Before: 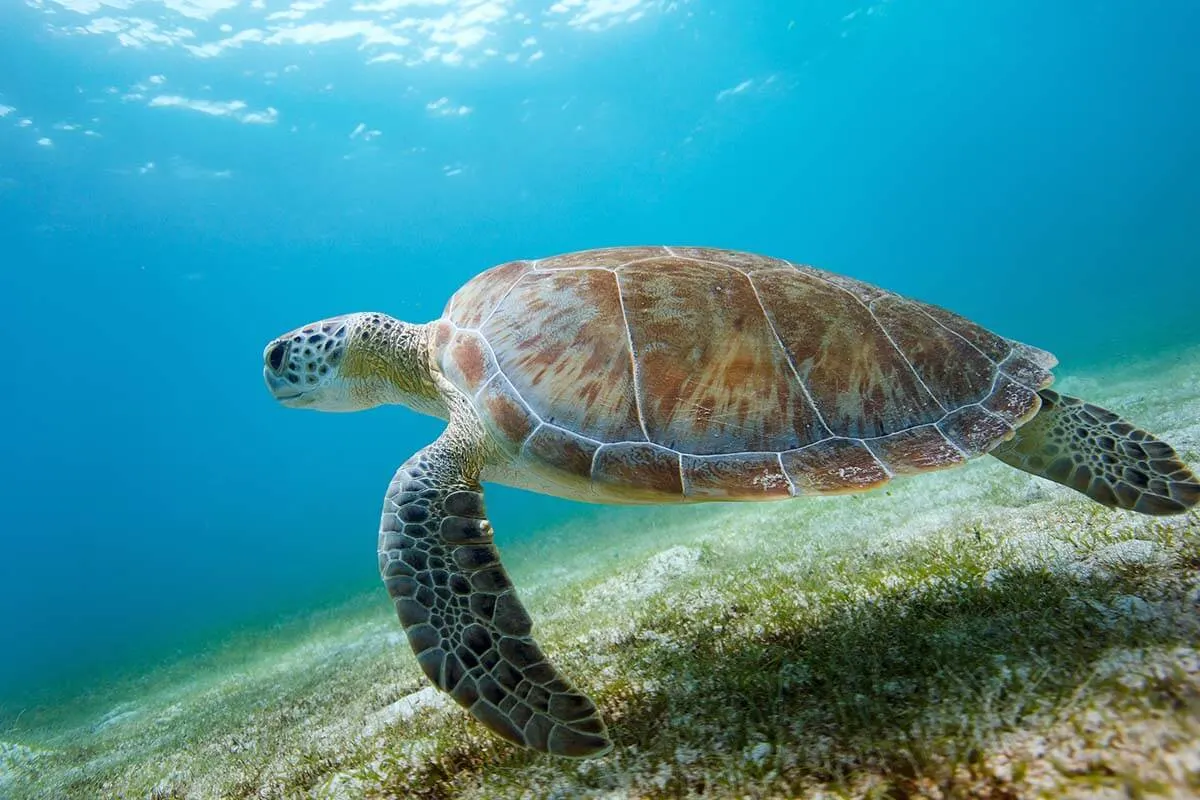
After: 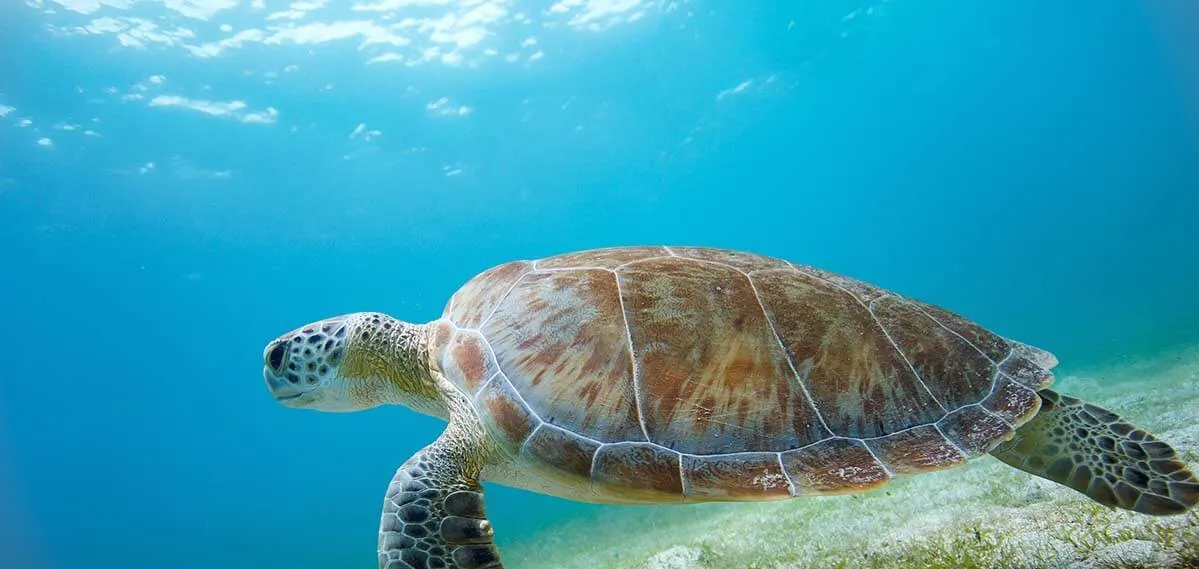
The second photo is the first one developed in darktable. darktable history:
crop: bottom 28.864%
tone equalizer: -7 EV 0.106 EV
vignetting: fall-off start 100.5%, unbound false
